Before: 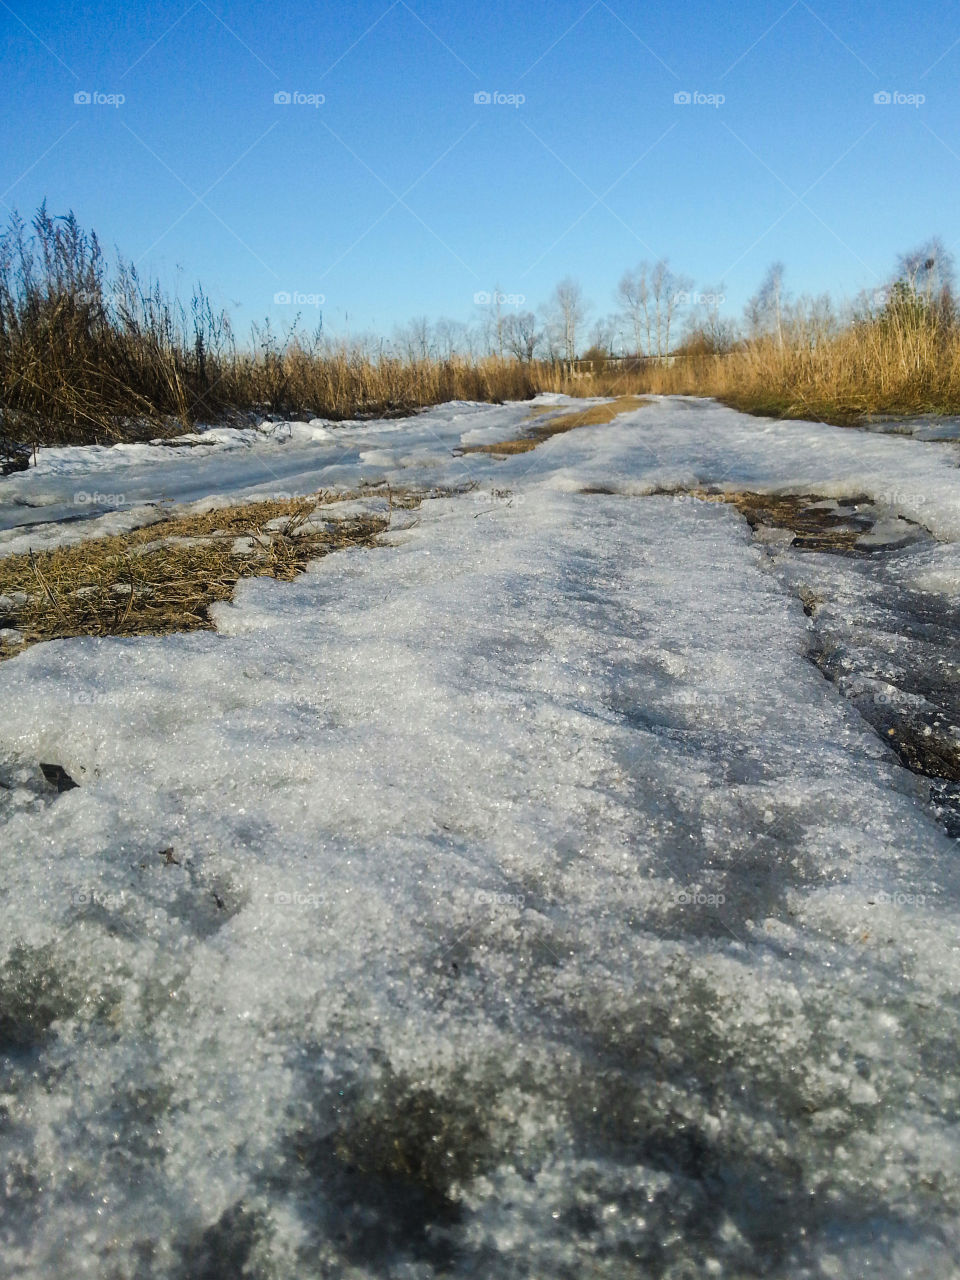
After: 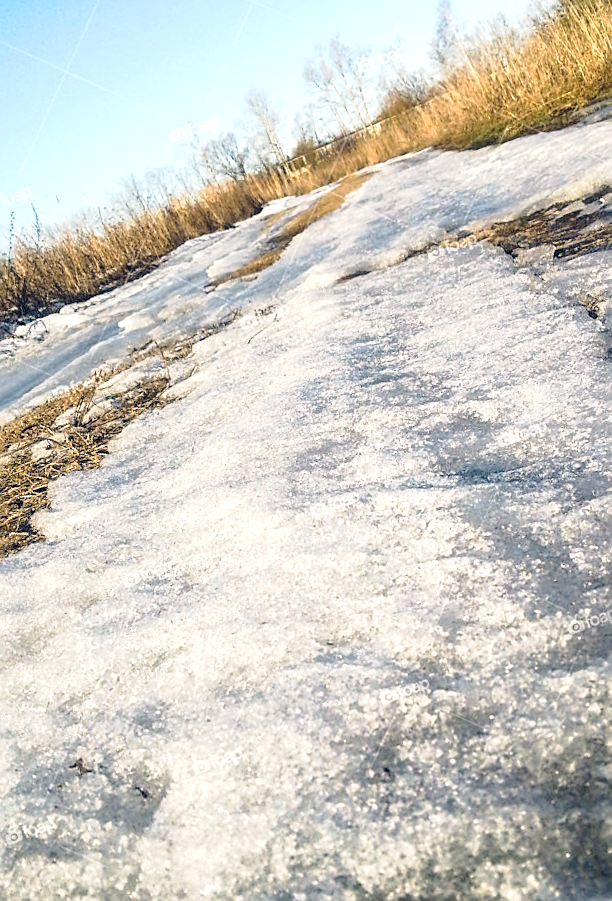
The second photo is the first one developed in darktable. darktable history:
tone curve: curves: ch0 [(0, 0) (0.003, 0.004) (0.011, 0.015) (0.025, 0.033) (0.044, 0.058) (0.069, 0.091) (0.1, 0.131) (0.136, 0.178) (0.177, 0.232) (0.224, 0.294) (0.277, 0.362) (0.335, 0.434) (0.399, 0.512) (0.468, 0.582) (0.543, 0.646) (0.623, 0.713) (0.709, 0.783) (0.801, 0.876) (0.898, 0.938) (1, 1)], preserve colors none
sharpen: on, module defaults
crop and rotate: angle 20.51°, left 6.8%, right 3.654%, bottom 1.147%
color balance rgb: highlights gain › chroma 3.031%, highlights gain › hue 60.04°, global offset › chroma 0.137%, global offset › hue 253.58°, perceptual saturation grading › global saturation 0.613%, global vibrance 14.784%
exposure: black level correction 0, exposure 0.701 EV, compensate highlight preservation false
local contrast: detail 130%
